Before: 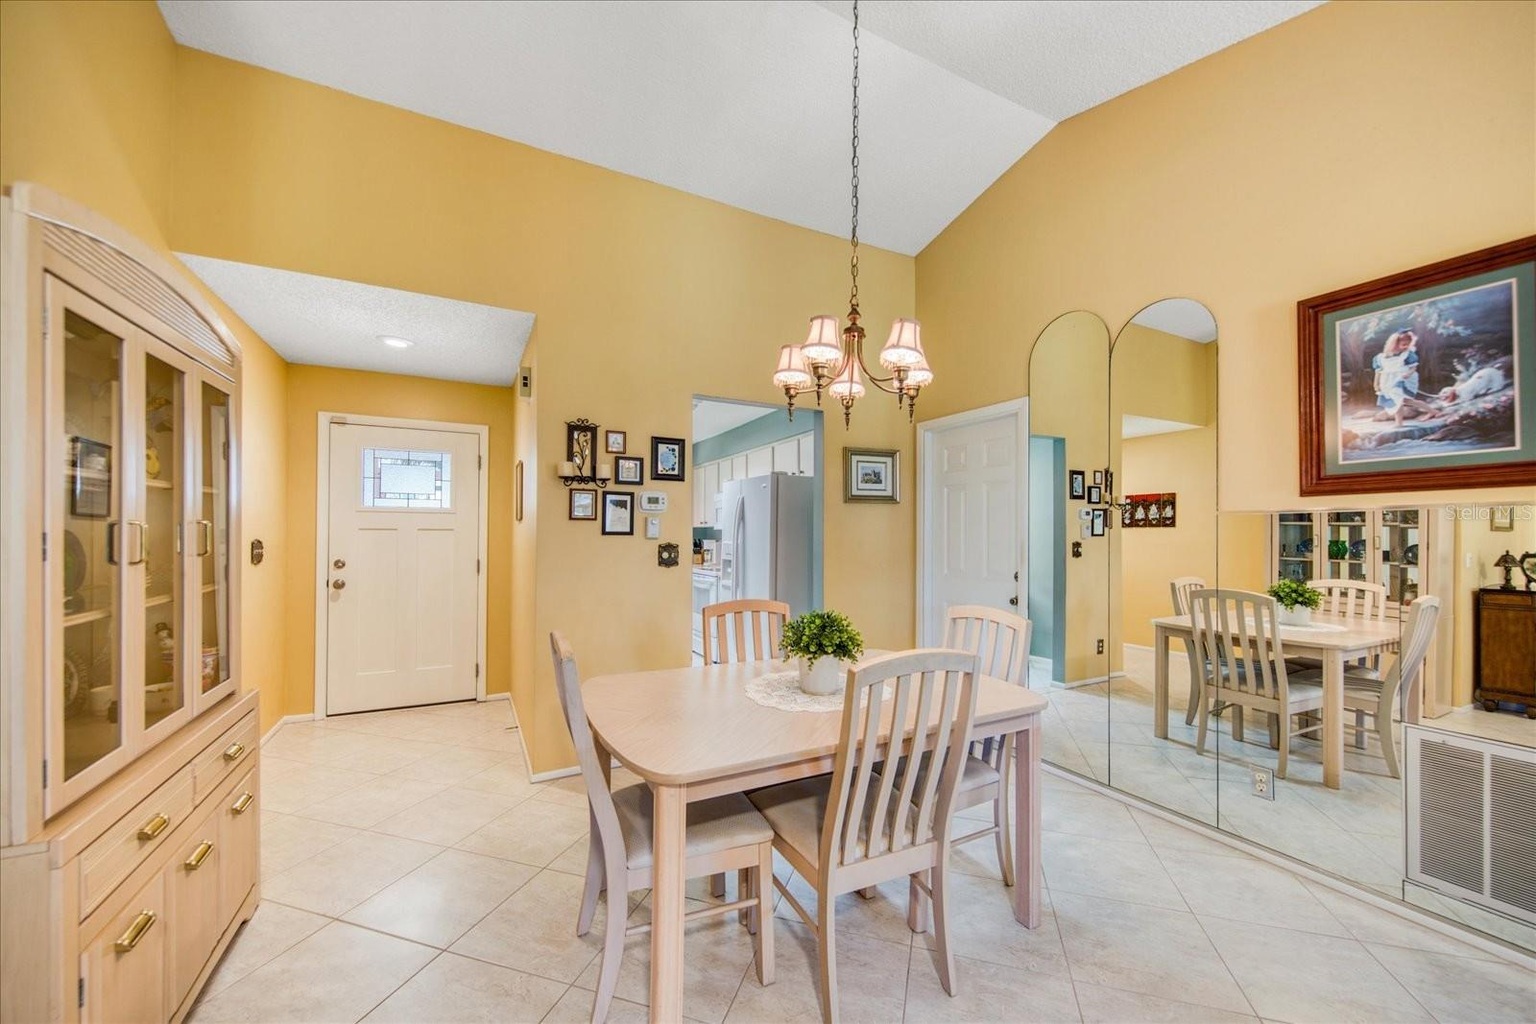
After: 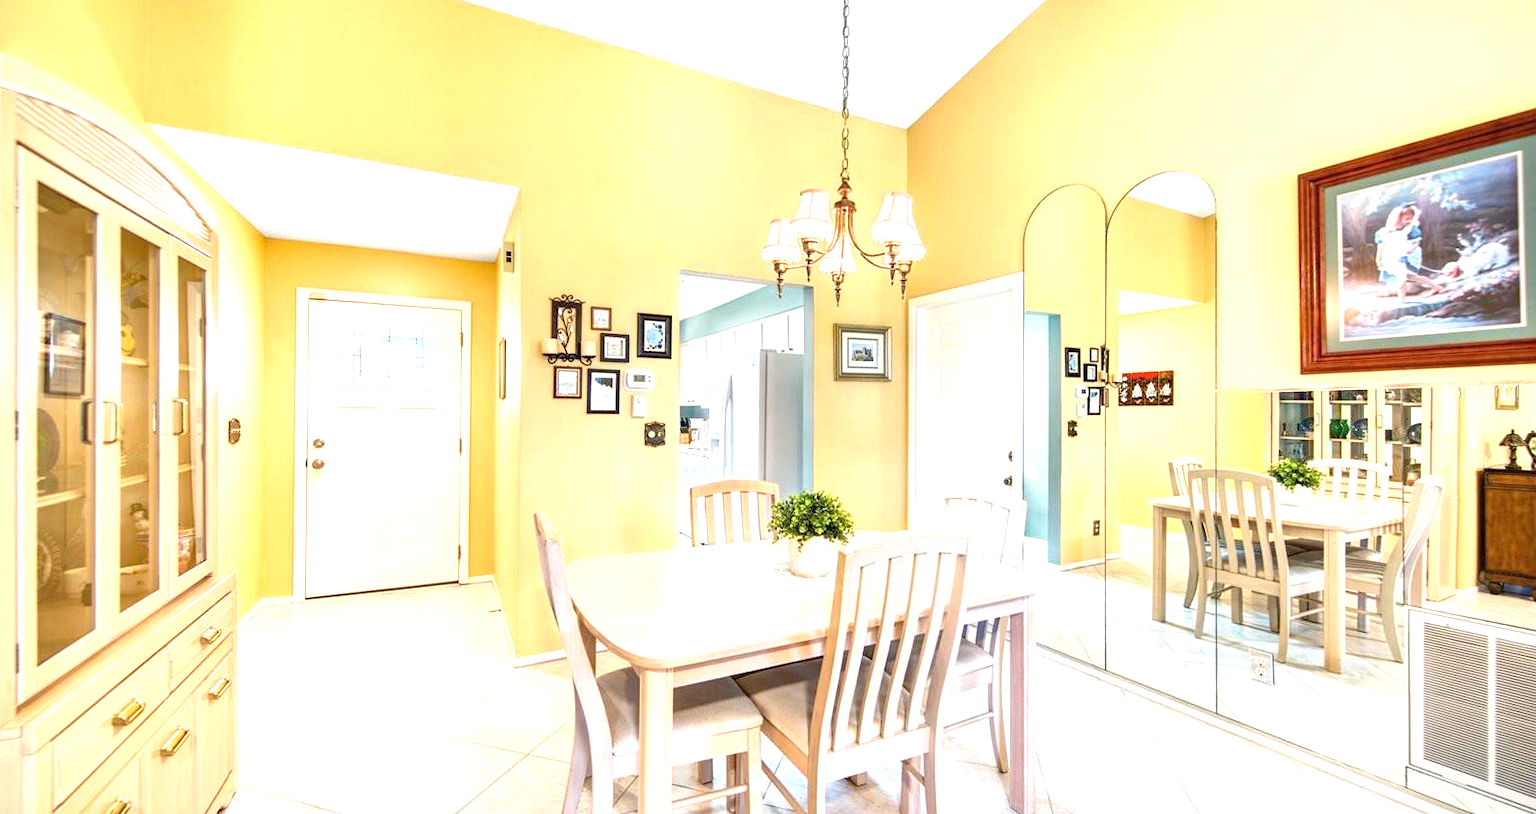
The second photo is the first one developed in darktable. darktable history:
tone equalizer: on, module defaults
crop and rotate: left 1.854%, top 12.807%, right 0.304%, bottom 9.369%
exposure: black level correction 0, exposure 1.297 EV, compensate exposure bias true, compensate highlight preservation false
